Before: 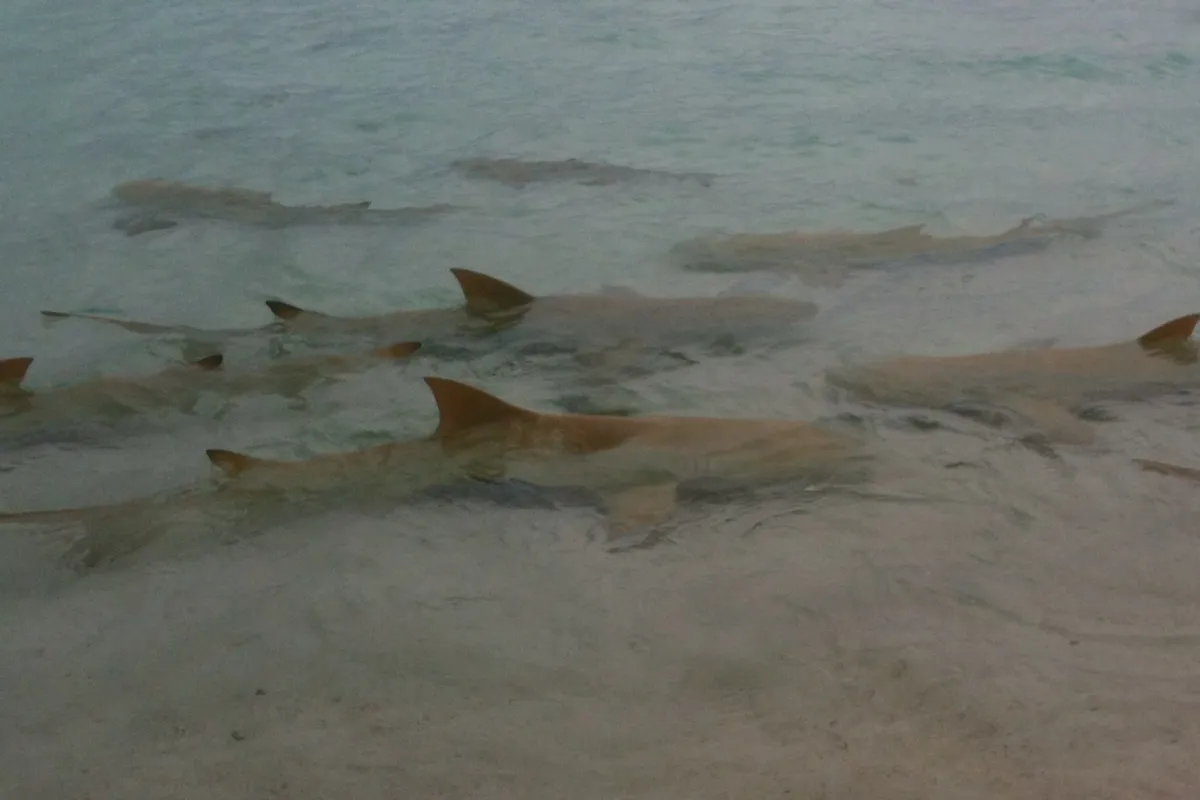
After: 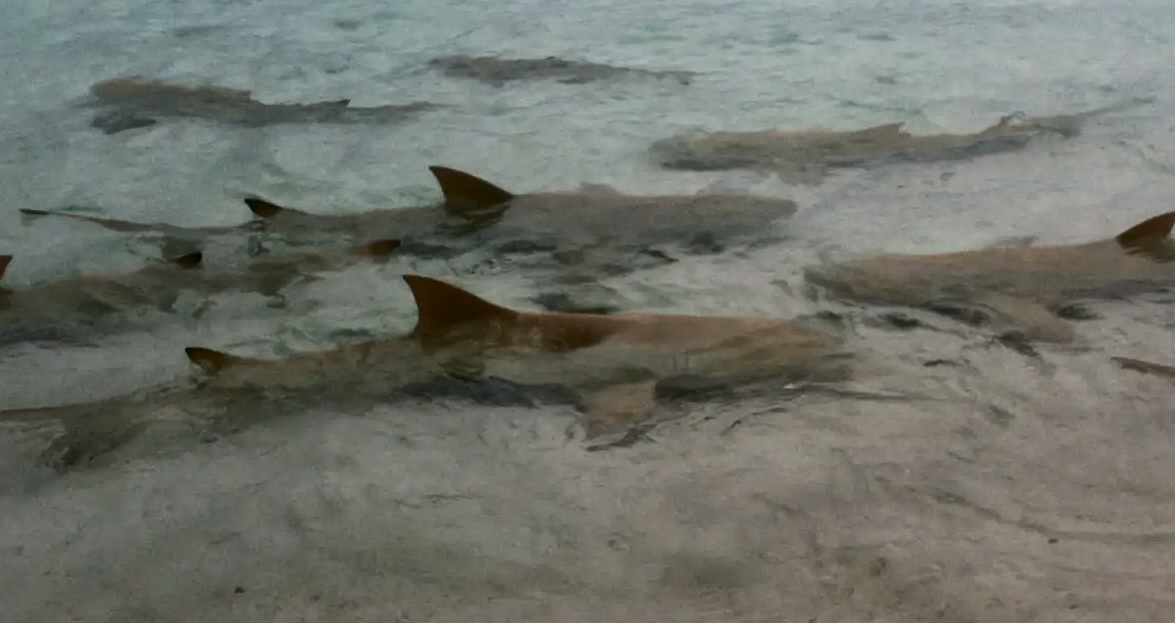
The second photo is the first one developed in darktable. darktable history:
tone equalizer: -8 EV -0.75 EV, -7 EV -0.7 EV, -6 EV -0.6 EV, -5 EV -0.4 EV, -3 EV 0.4 EV, -2 EV 0.6 EV, -1 EV 0.7 EV, +0 EV 0.75 EV, edges refinement/feathering 500, mask exposure compensation -1.57 EV, preserve details no
vignetting: fall-off start 100%, brightness 0.05, saturation 0
crop and rotate: left 1.814%, top 12.818%, right 0.25%, bottom 9.225%
local contrast: mode bilateral grid, contrast 20, coarseness 50, detail 159%, midtone range 0.2
